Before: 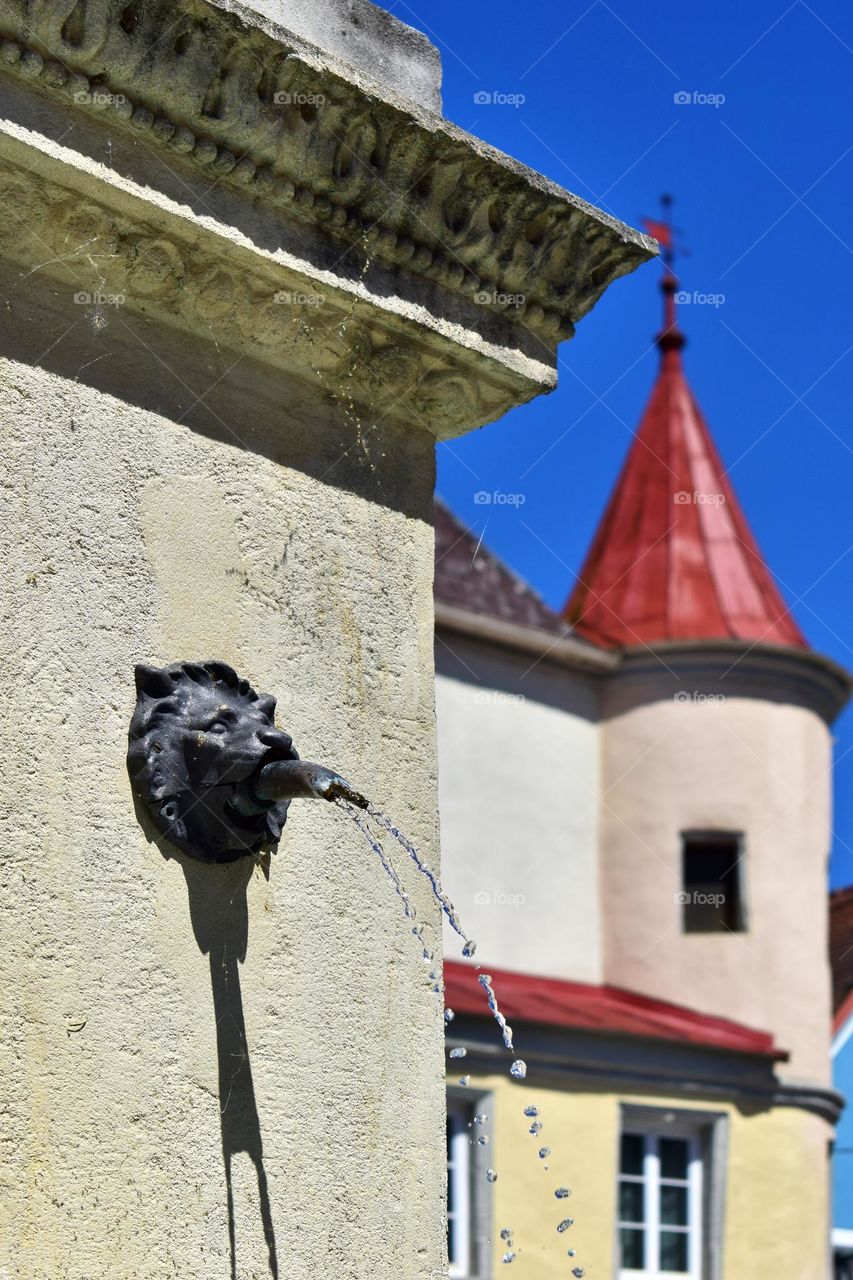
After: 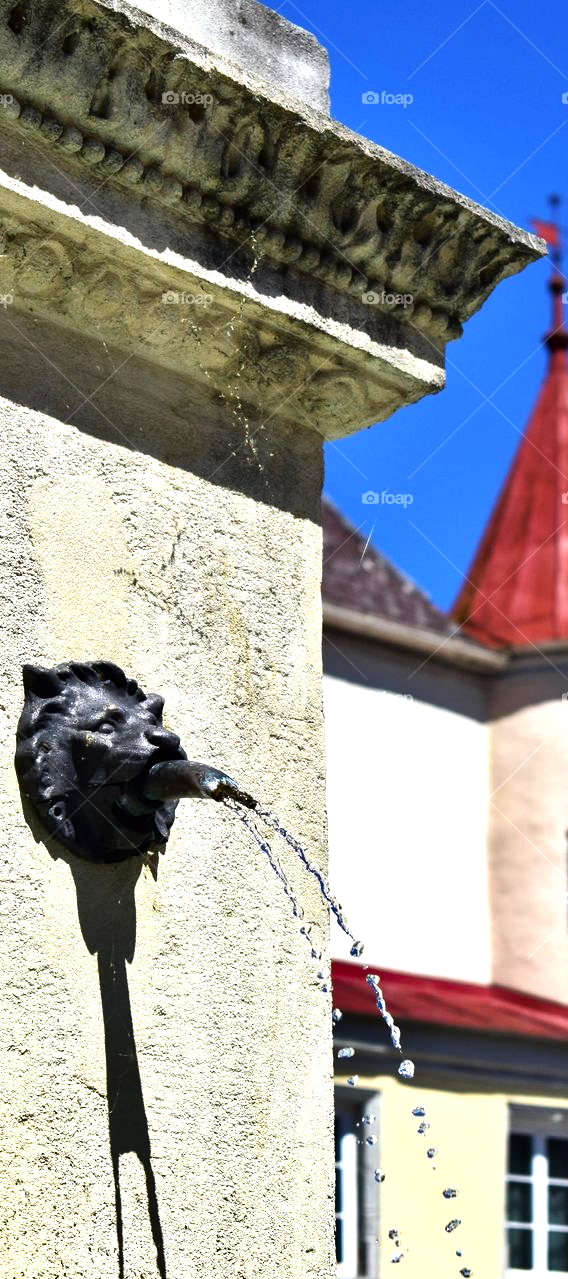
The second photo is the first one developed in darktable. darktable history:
crop and rotate: left 13.329%, right 19.978%
tone equalizer: -8 EV -0.747 EV, -7 EV -0.723 EV, -6 EV -0.561 EV, -5 EV -0.368 EV, -3 EV 0.392 EV, -2 EV 0.6 EV, -1 EV 0.695 EV, +0 EV 0.731 EV
shadows and highlights: shadows 12.67, white point adjustment 1.13, soften with gaussian
